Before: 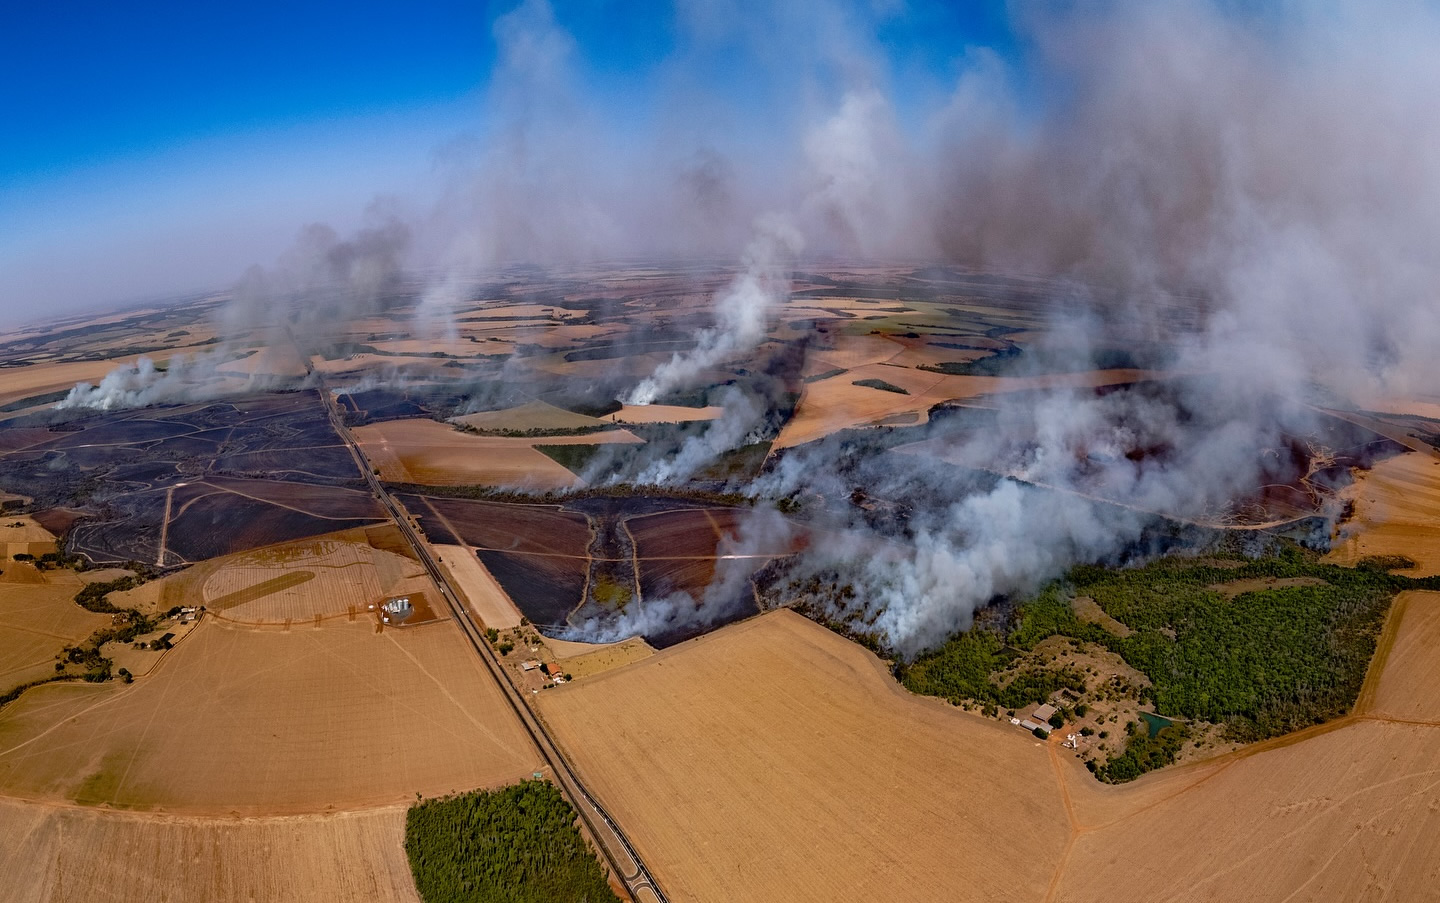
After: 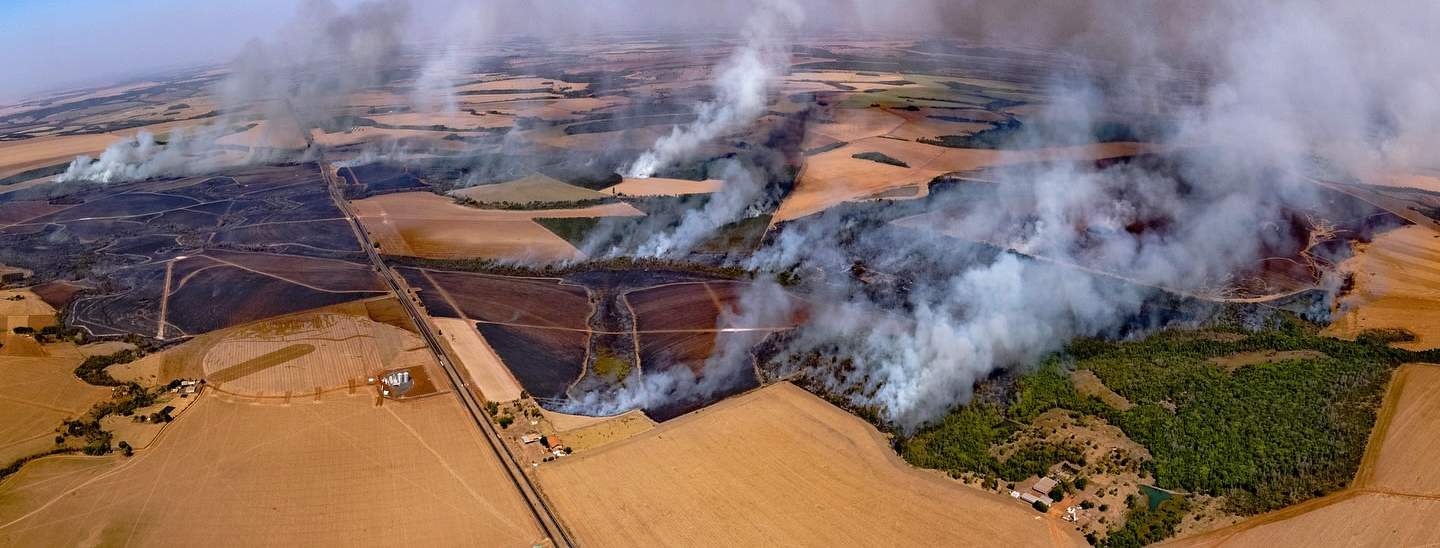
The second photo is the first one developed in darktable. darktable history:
exposure: exposure 0.4 EV, compensate highlight preservation false
crop and rotate: top 25.357%, bottom 13.942%
